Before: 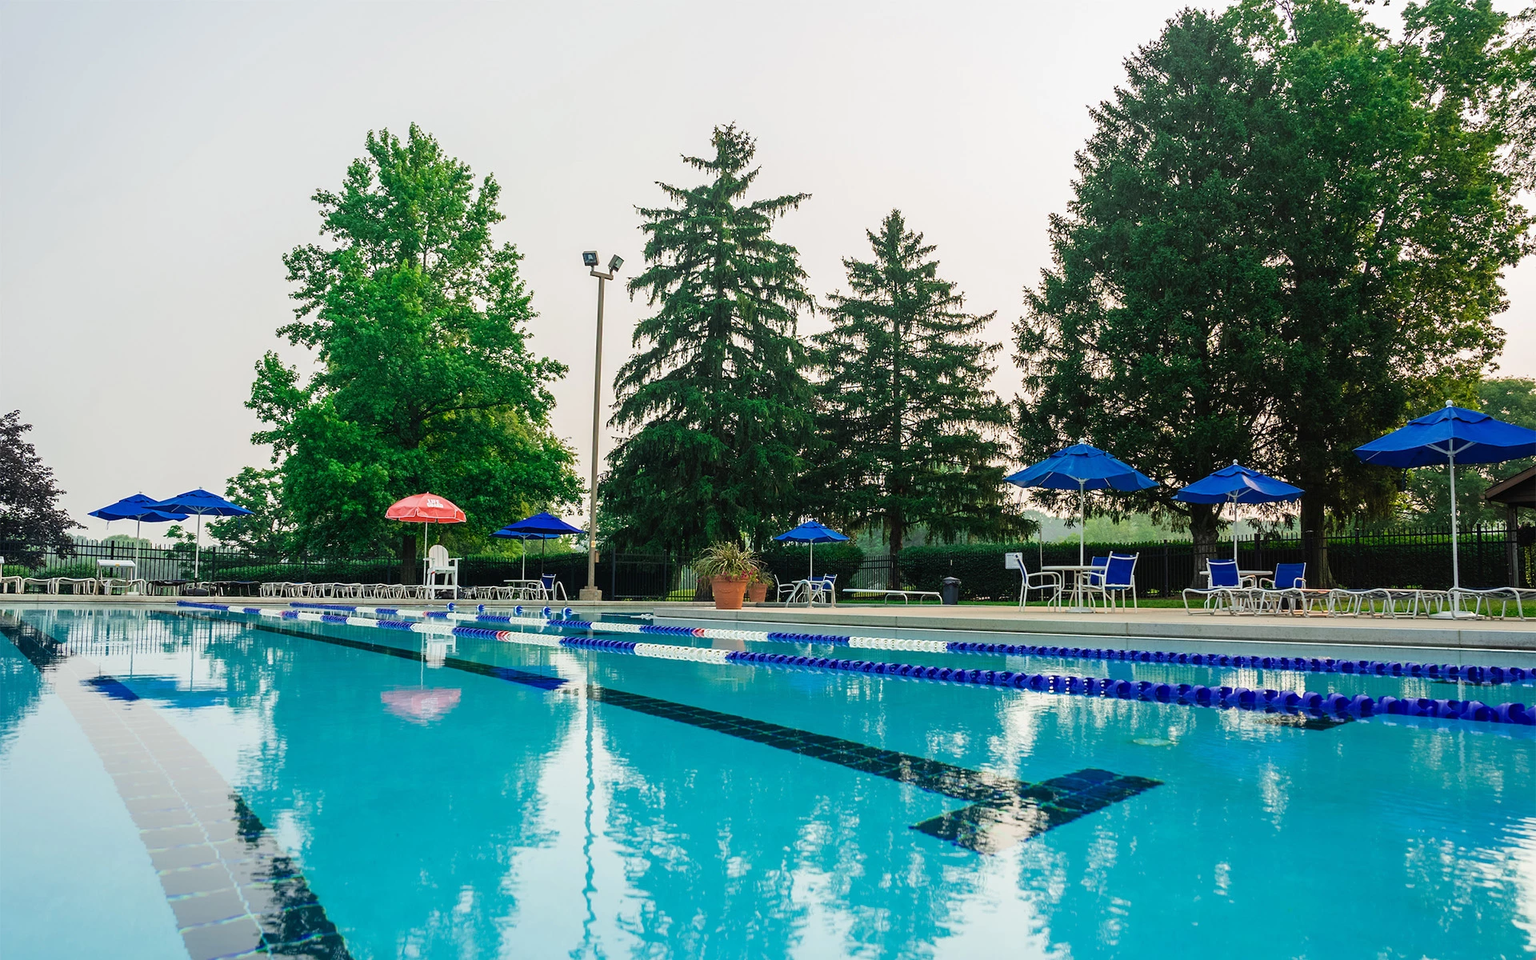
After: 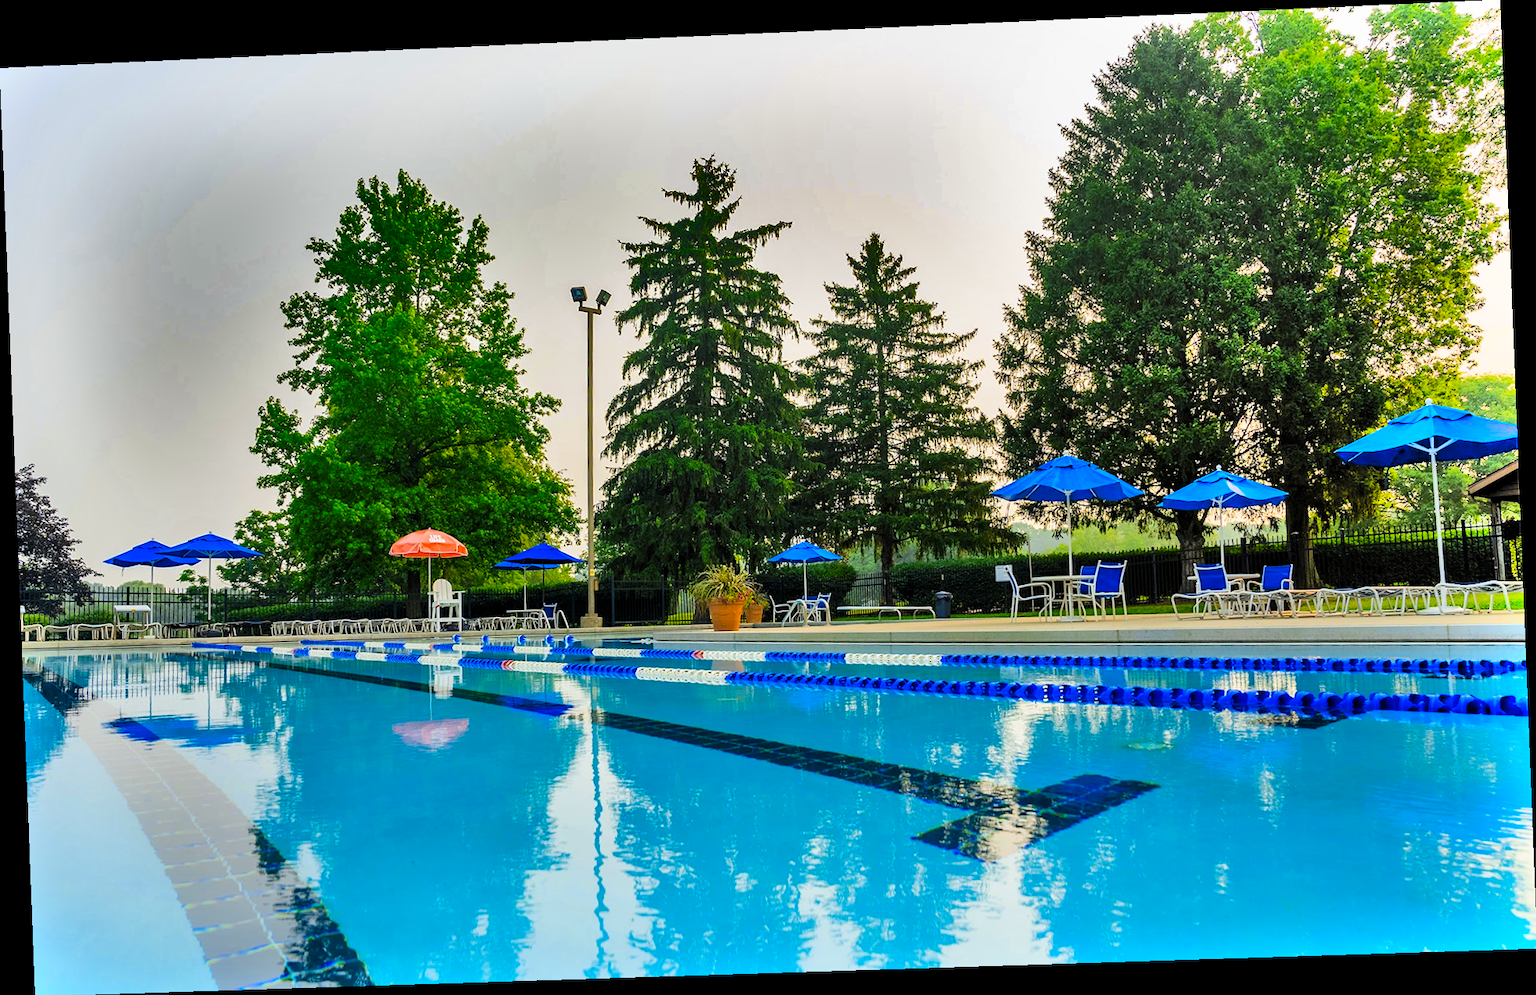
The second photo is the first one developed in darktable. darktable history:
color contrast: green-magenta contrast 1.12, blue-yellow contrast 1.95, unbound 0
rotate and perspective: rotation -2.22°, lens shift (horizontal) -0.022, automatic cropping off
shadows and highlights: radius 123.98, shadows 100, white point adjustment -3, highlights -100, highlights color adjustment 89.84%, soften with gaussian
levels: levels [0.031, 0.5, 0.969]
